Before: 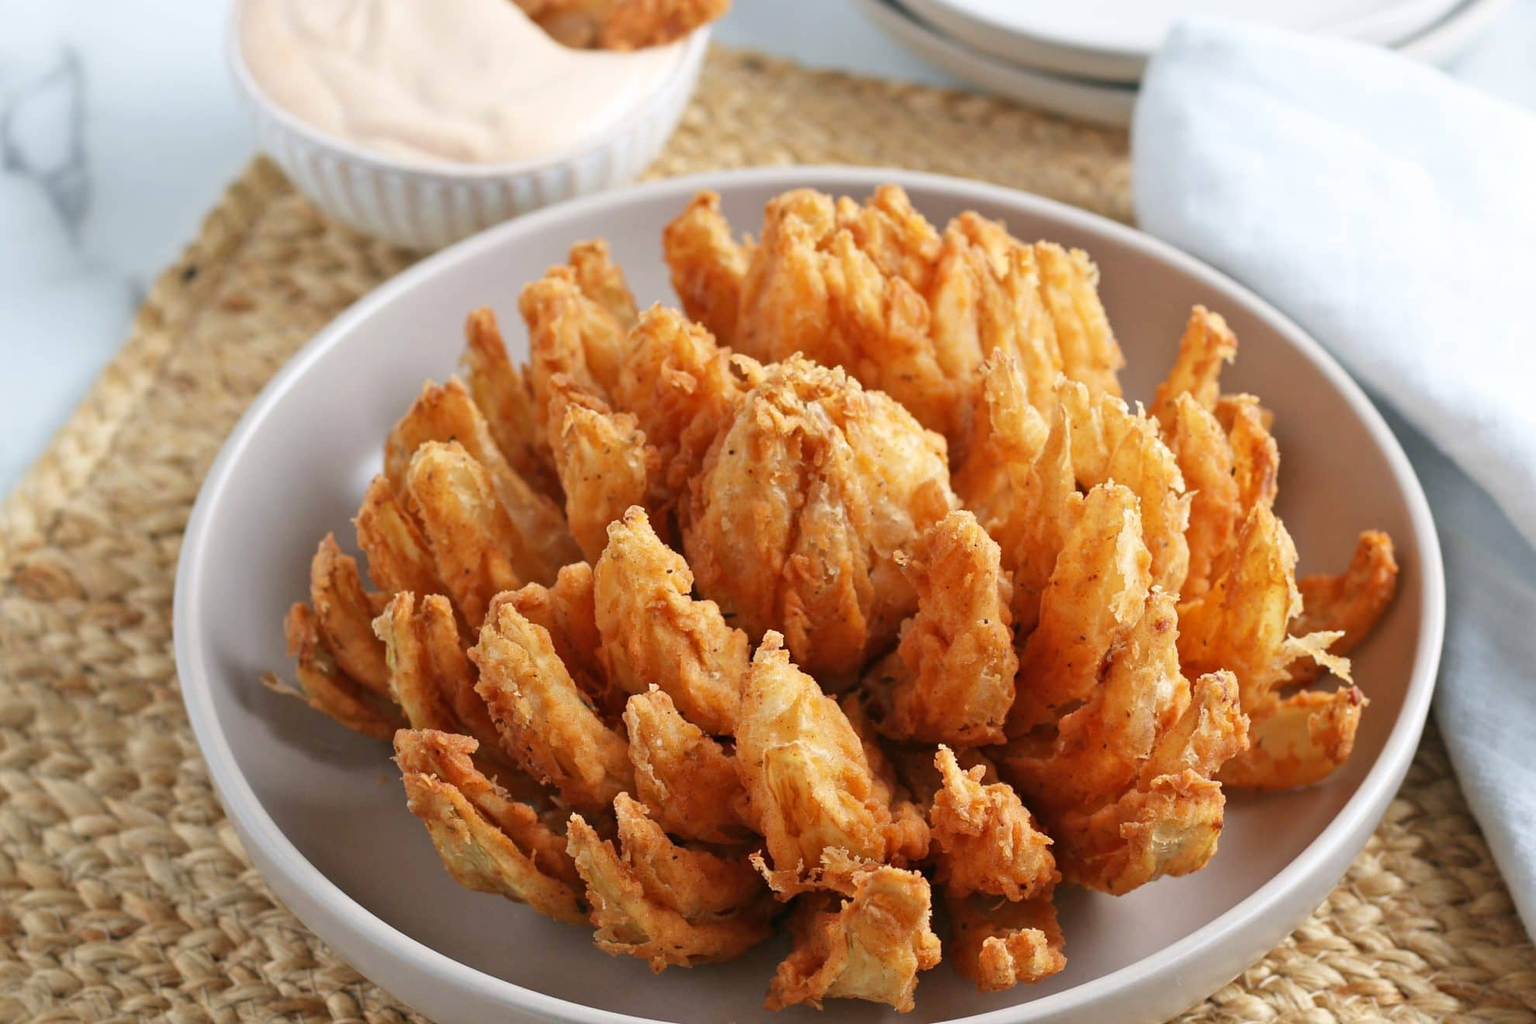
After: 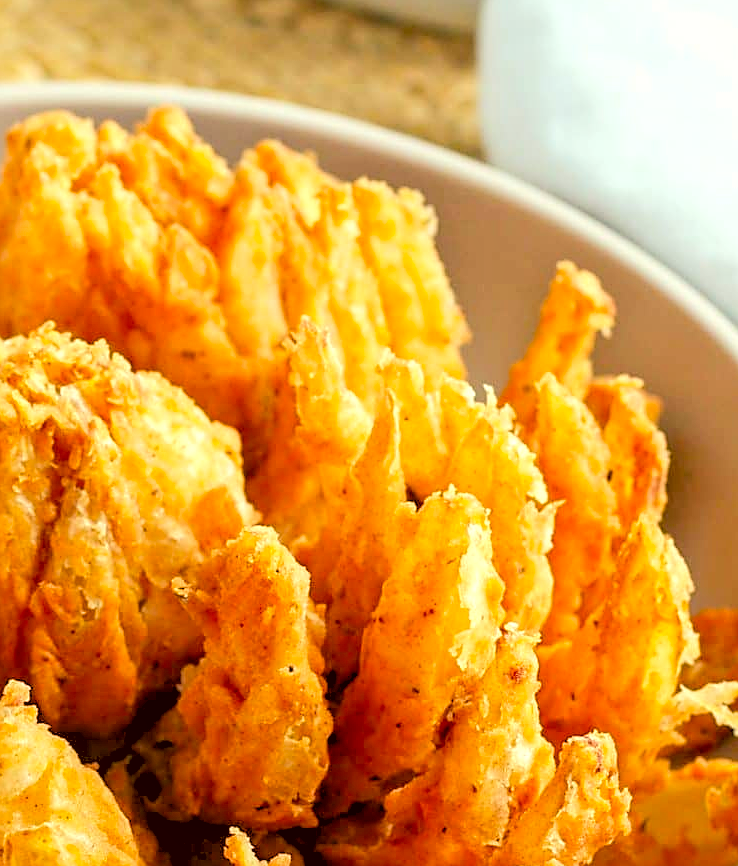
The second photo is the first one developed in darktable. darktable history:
local contrast: detail 130%
color correction: highlights a* -5.38, highlights b* 9.8, shadows a* 9.53, shadows b* 24.89
crop and rotate: left 49.505%, top 10.086%, right 13.191%, bottom 24.279%
sharpen: on, module defaults
tone equalizer: on, module defaults
color balance rgb: shadows lift › luminance -40.762%, shadows lift › chroma 14.369%, shadows lift › hue 257.79°, linear chroma grading › global chroma 14.753%, perceptual saturation grading › global saturation 0.669%, global vibrance 10.38%, saturation formula JzAzBz (2021)
levels: levels [0.093, 0.434, 0.988]
